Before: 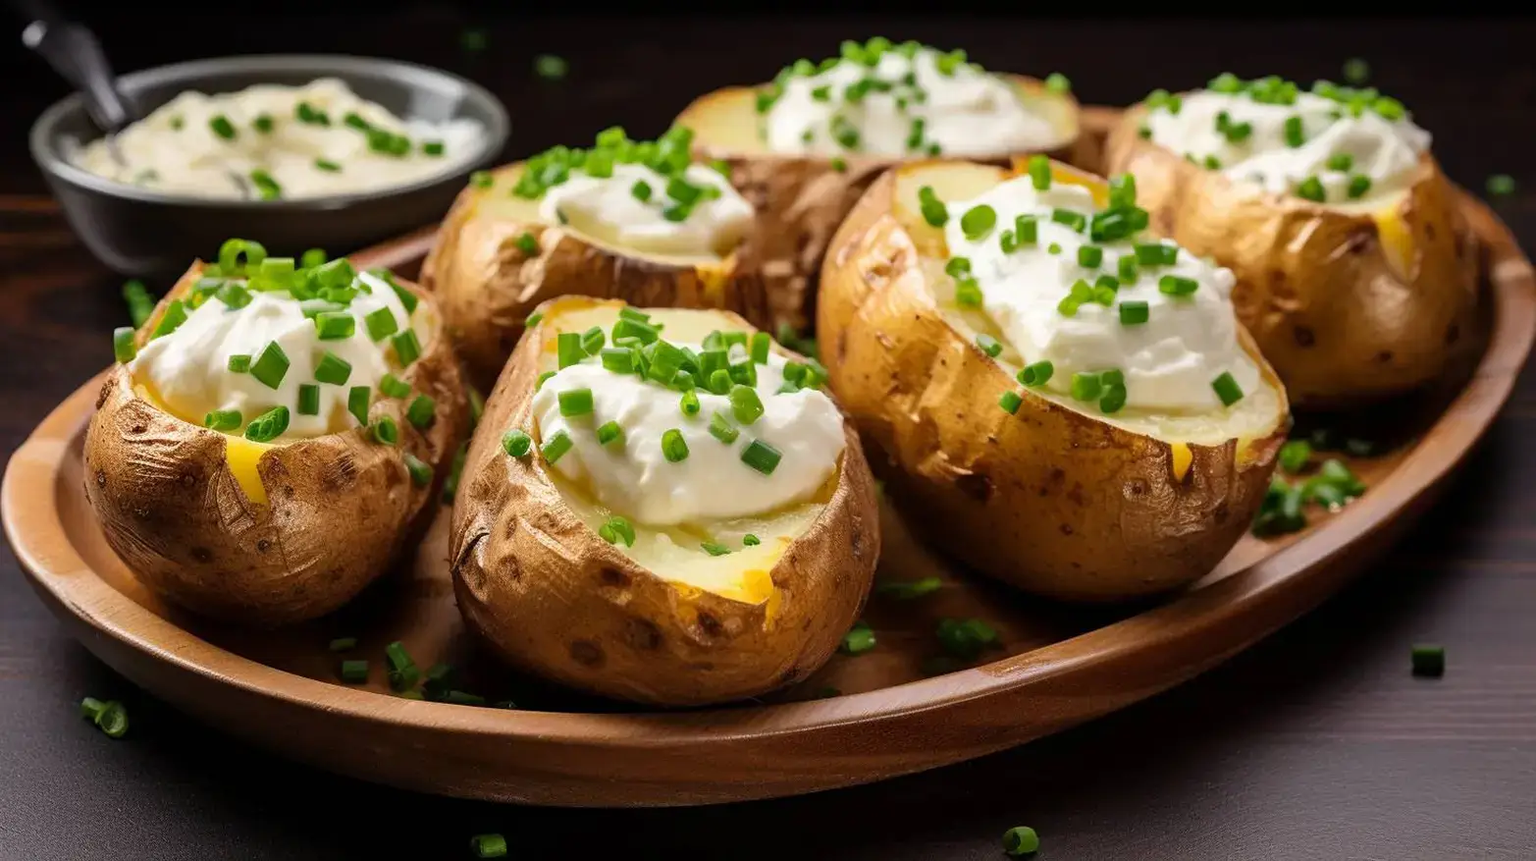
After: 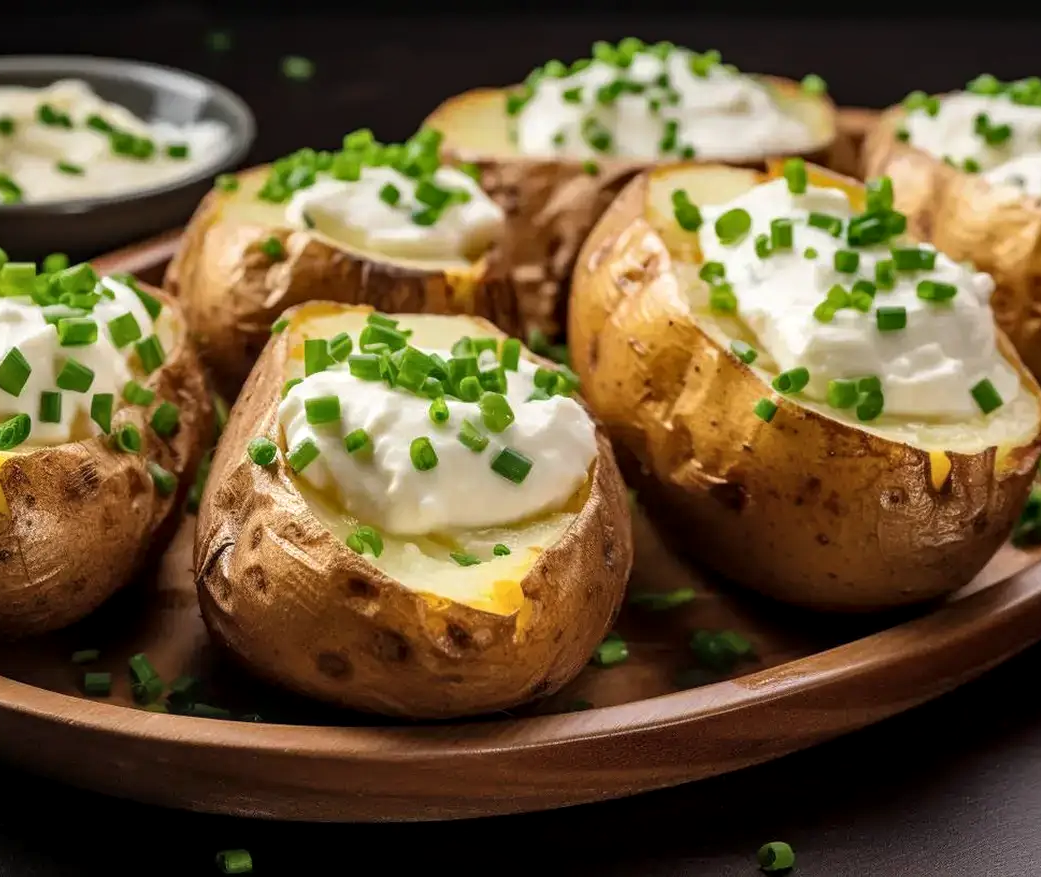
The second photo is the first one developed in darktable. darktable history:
local contrast: on, module defaults
crop: left 16.899%, right 16.556%
contrast brightness saturation: saturation -0.05
